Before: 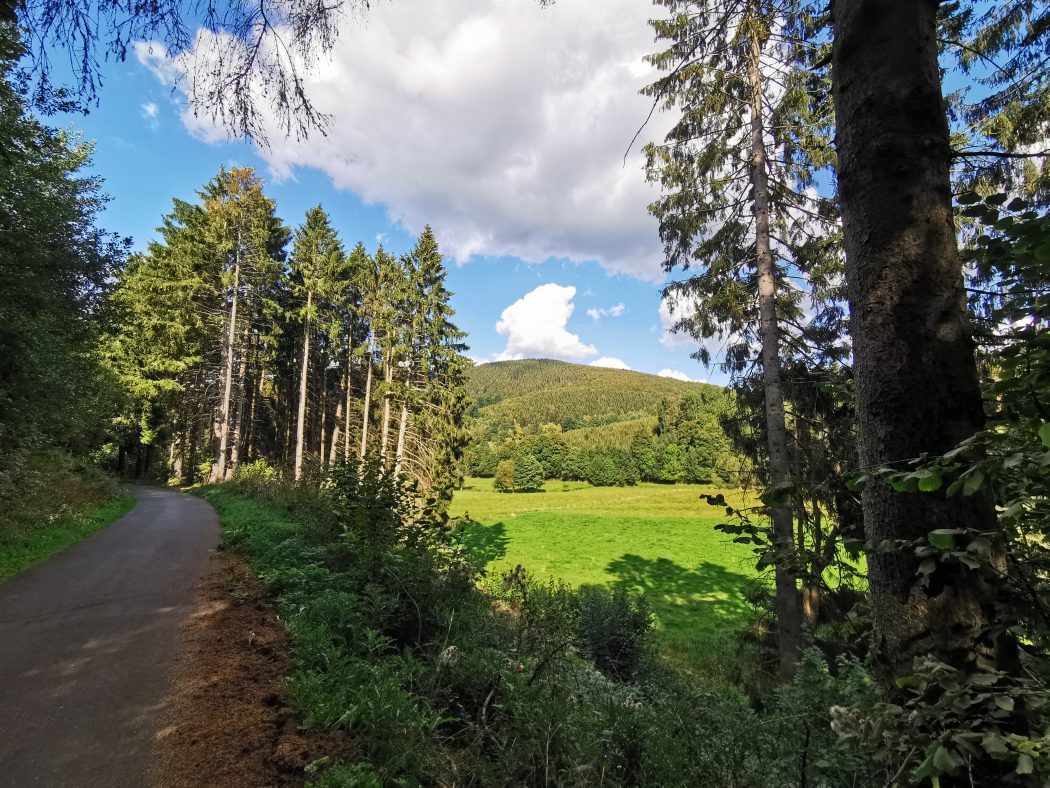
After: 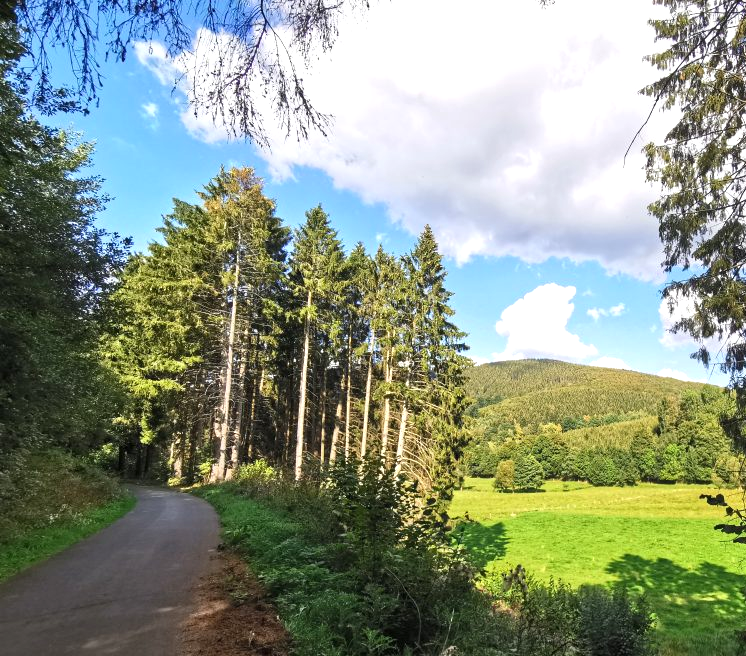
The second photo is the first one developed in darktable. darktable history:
base curve: curves: ch0 [(0, 0) (0.297, 0.298) (1, 1)], preserve colors none
crop: right 28.885%, bottom 16.626%
exposure: black level correction 0, exposure 0.5 EV, compensate highlight preservation false
